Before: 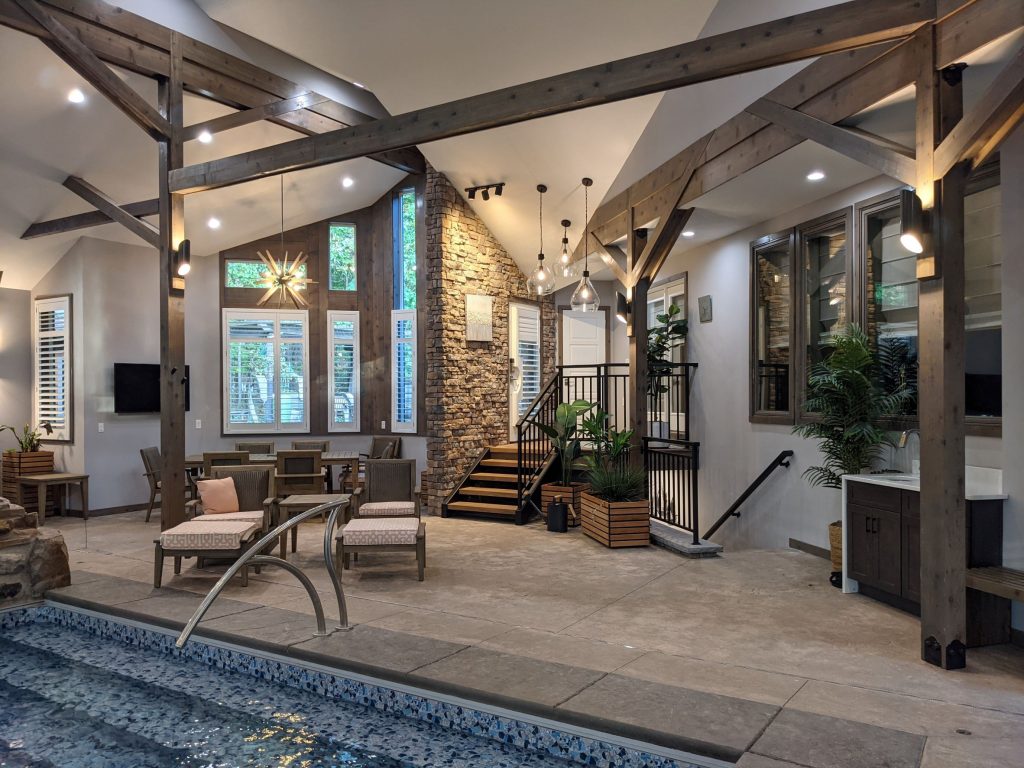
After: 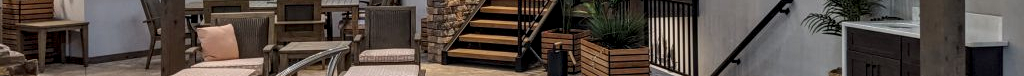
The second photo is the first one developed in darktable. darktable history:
crop and rotate: top 59.084%, bottom 30.916%
local contrast: highlights 61%, detail 143%, midtone range 0.428
